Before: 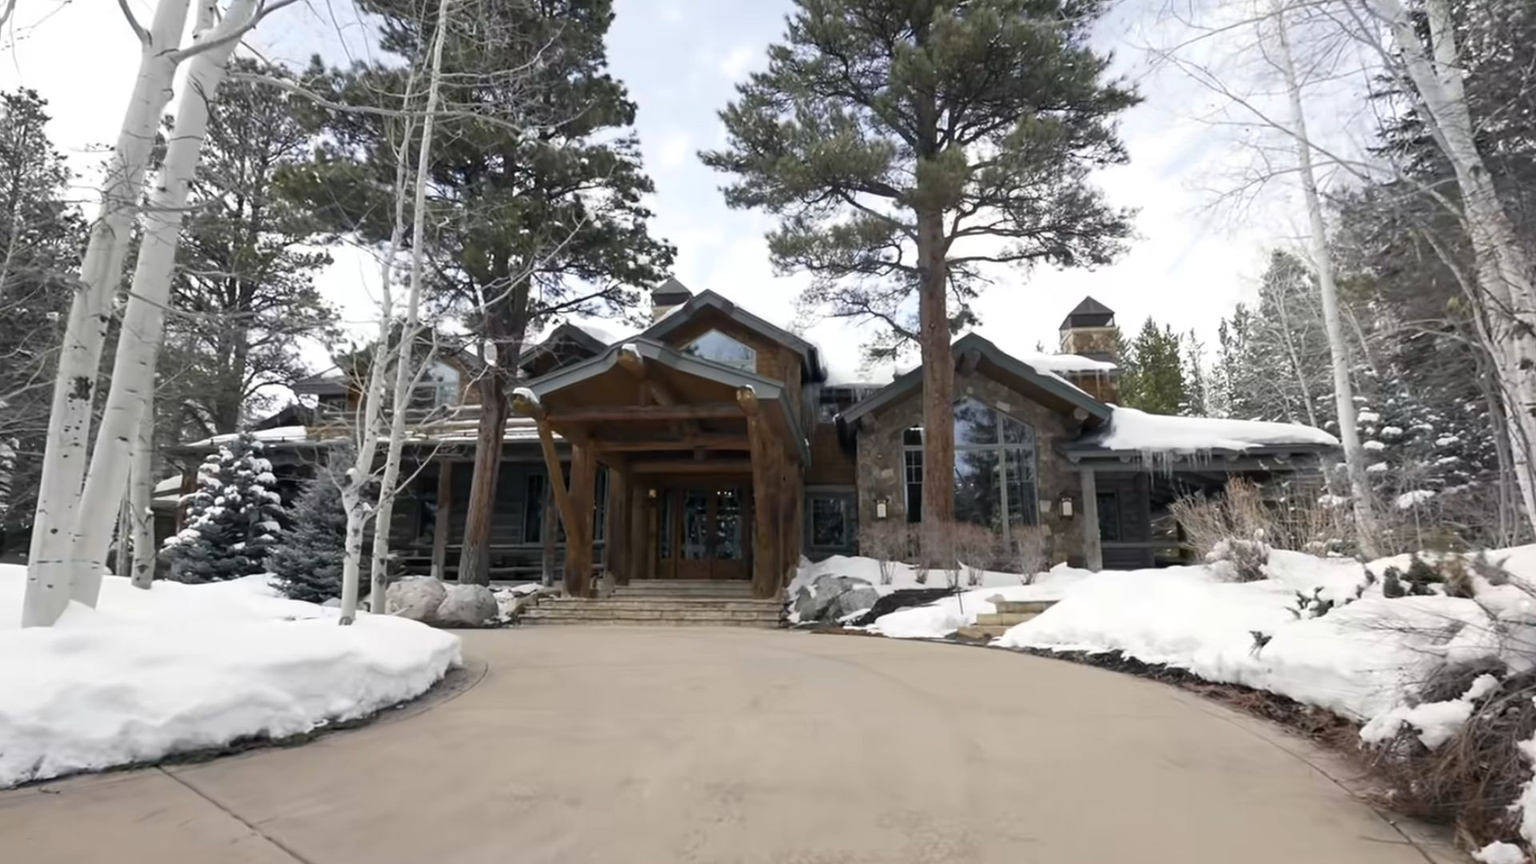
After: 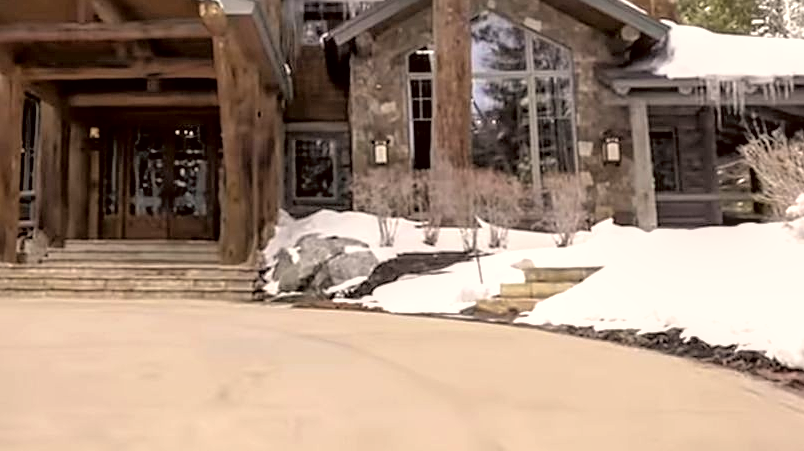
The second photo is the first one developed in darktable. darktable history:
local contrast: on, module defaults
filmic rgb: black relative exposure -11.88 EV, white relative exposure 5.45 EV, hardness 4.48, latitude 50.1%, contrast 1.142, color science v6 (2022)
sharpen: on, module defaults
crop: left 37.59%, top 44.852%, right 20.513%, bottom 13.363%
color zones: curves: ch1 [(0.25, 0.5) (0.747, 0.71)]
exposure: exposure 1 EV, compensate highlight preservation false
shadows and highlights: on, module defaults
color correction: highlights a* 6.47, highlights b* 8.3, shadows a* 6.28, shadows b* 7.05, saturation 0.879
